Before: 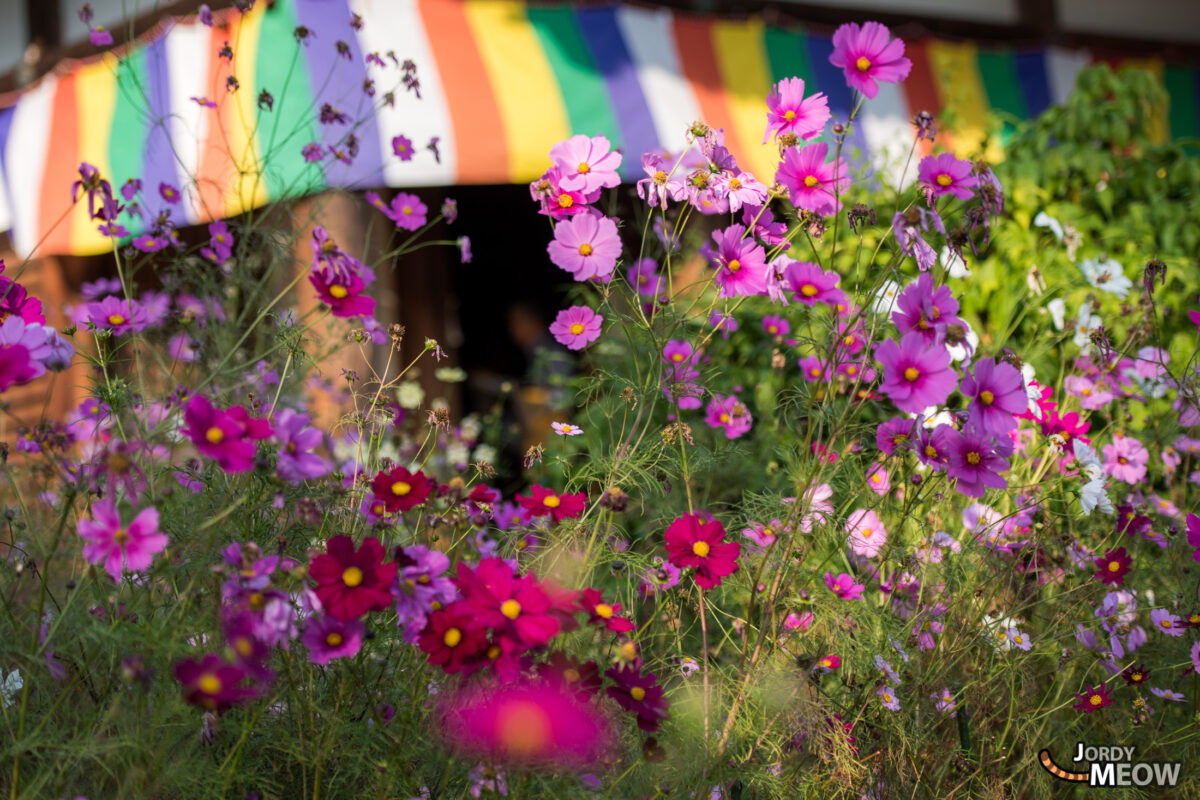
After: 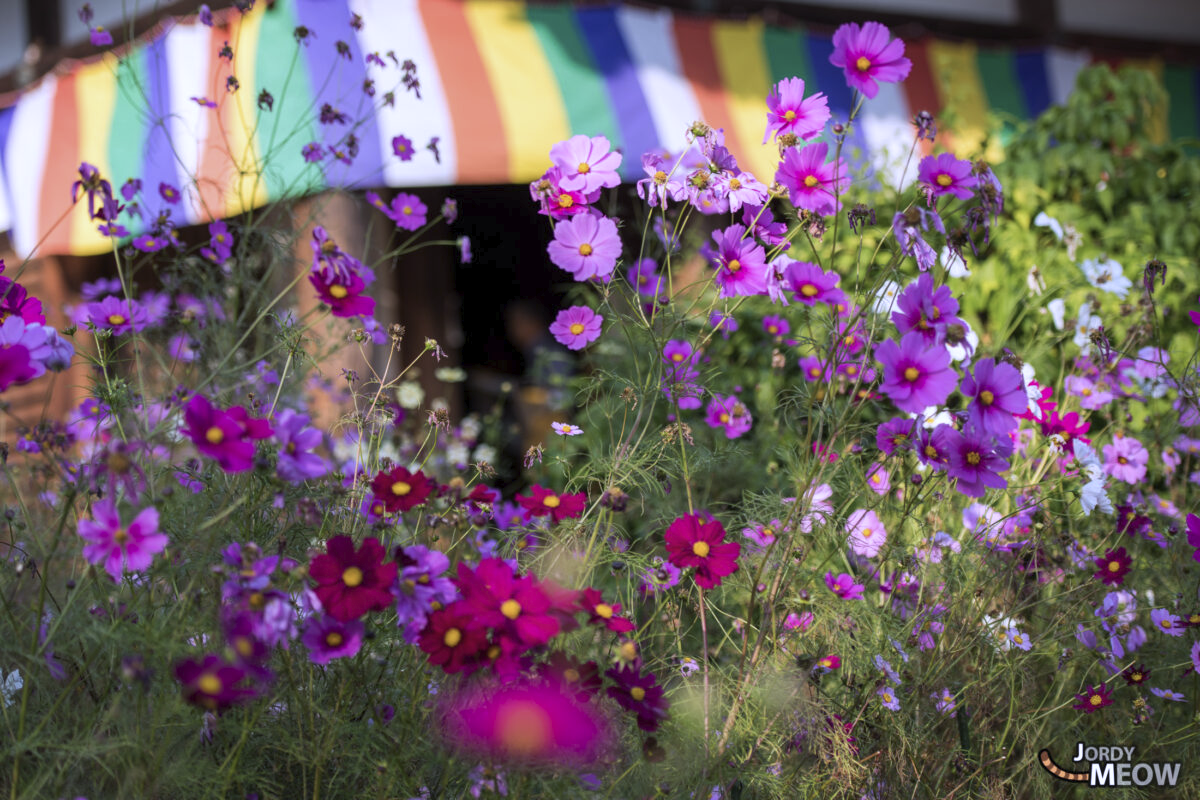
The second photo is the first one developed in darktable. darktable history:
color calibration: illuminant as shot in camera, x 0.374, y 0.393, temperature 4257.72 K
